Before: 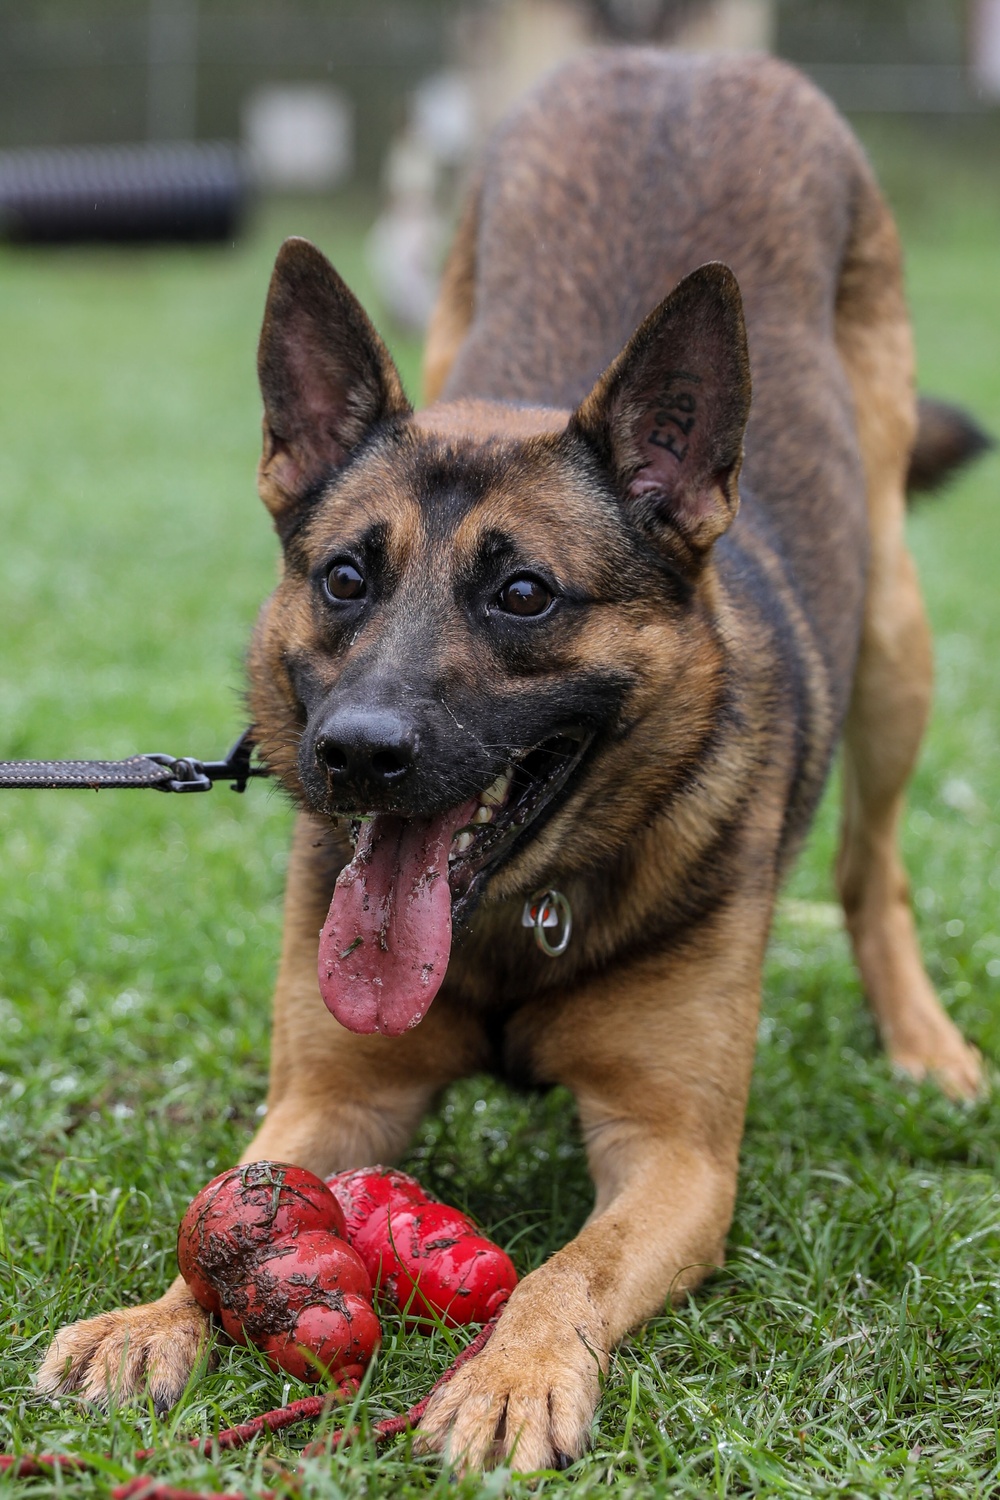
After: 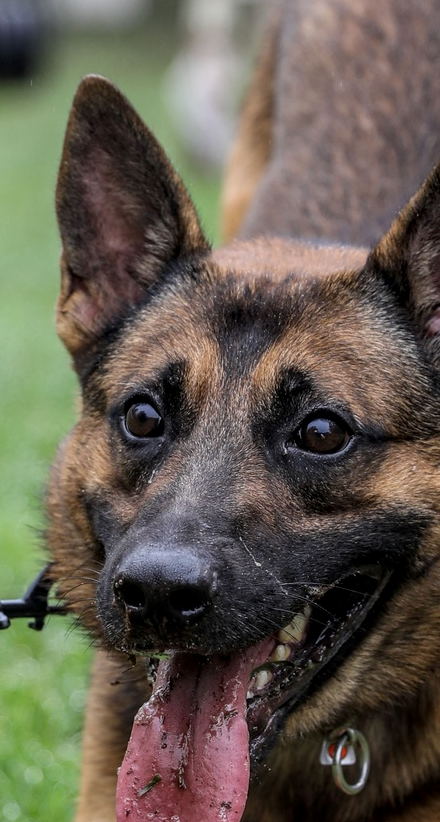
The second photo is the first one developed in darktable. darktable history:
crop: left 20.248%, top 10.86%, right 35.675%, bottom 34.321%
local contrast: on, module defaults
